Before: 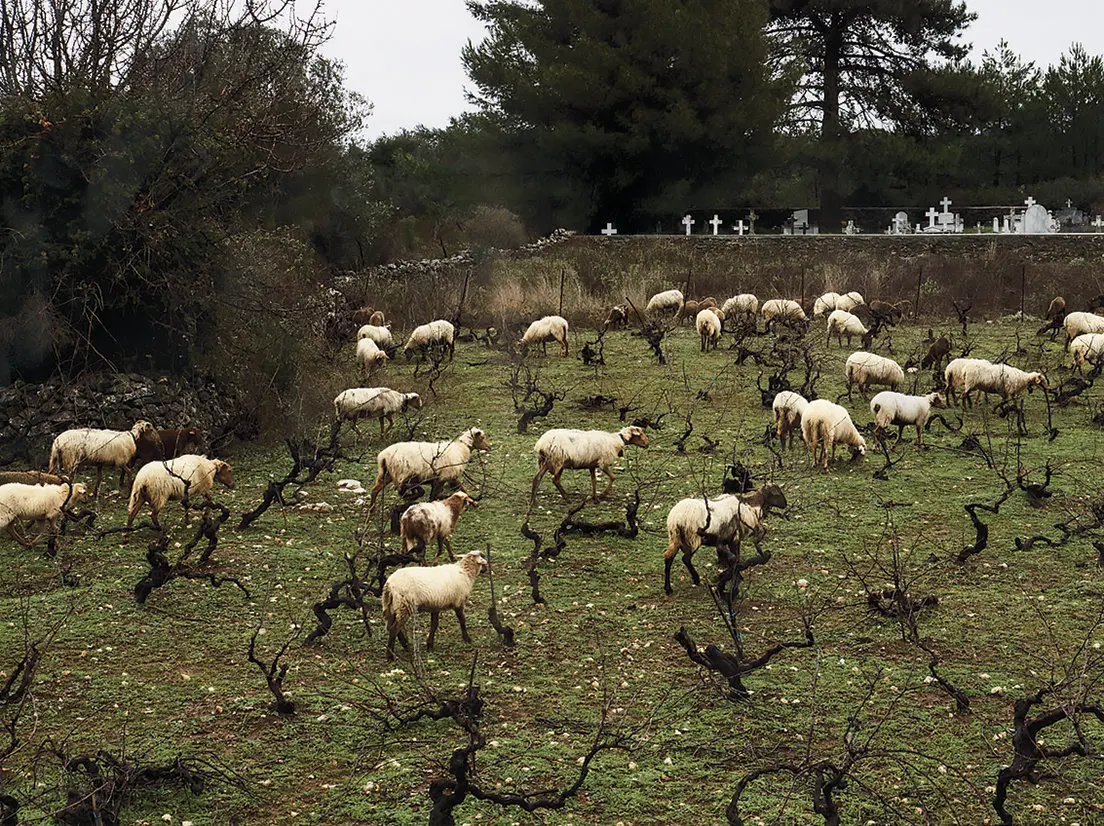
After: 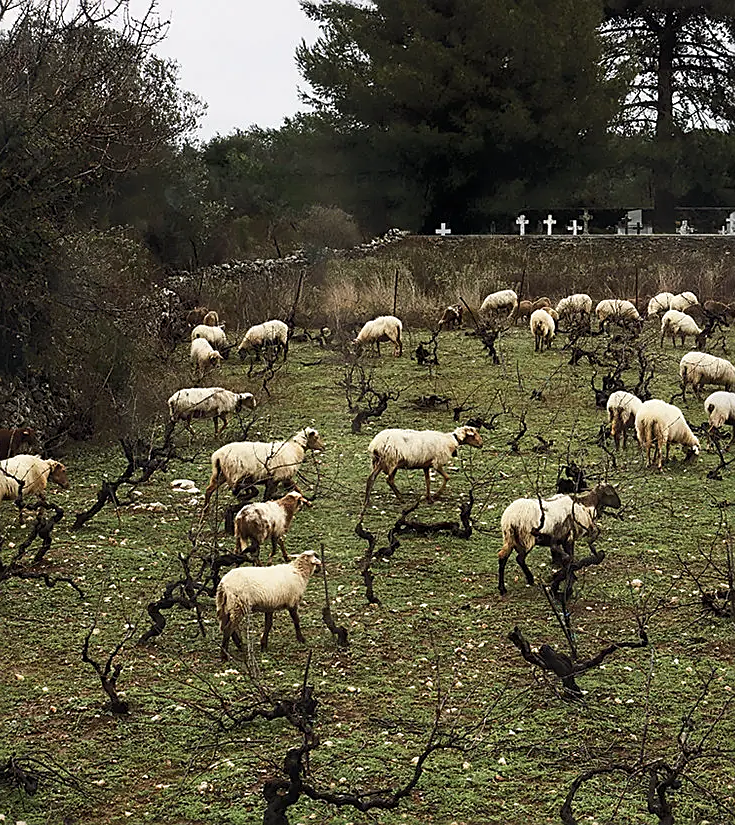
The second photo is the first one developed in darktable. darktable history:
sharpen: on, module defaults
crop and rotate: left 15.055%, right 18.278%
